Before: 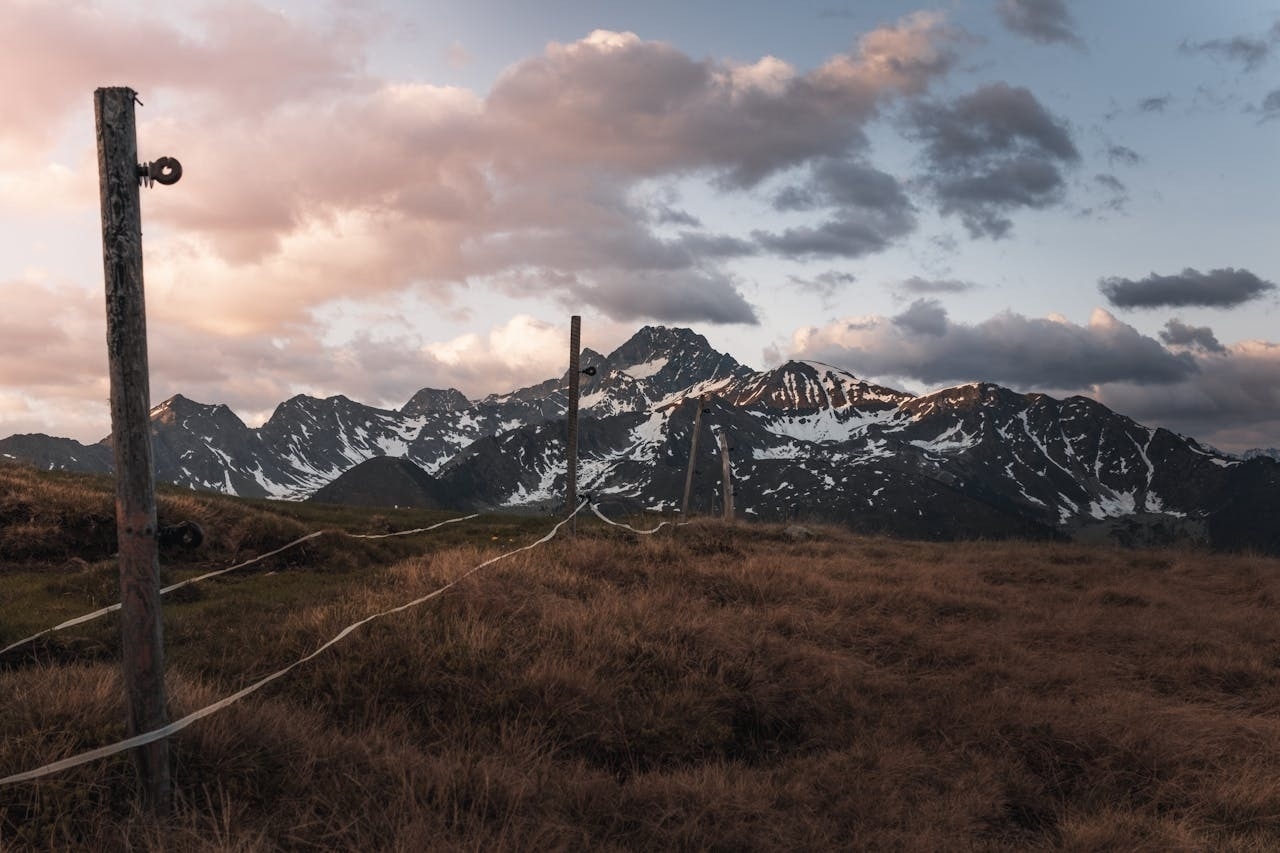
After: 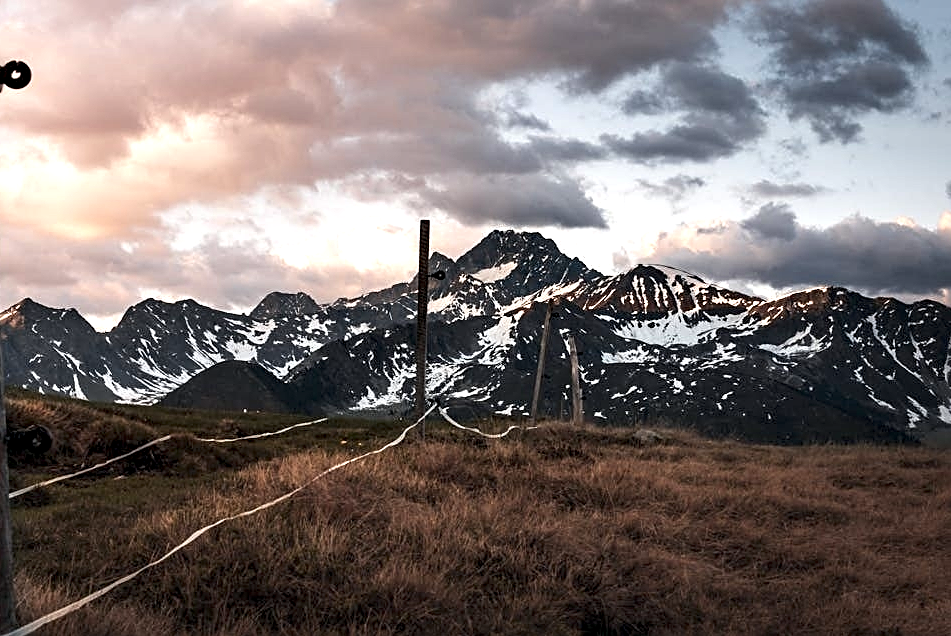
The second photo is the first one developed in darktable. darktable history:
exposure: black level correction 0, exposure 0.2 EV, compensate exposure bias true, compensate highlight preservation false
sharpen: on, module defaults
crop and rotate: left 11.87%, top 11.446%, right 13.826%, bottom 13.9%
contrast equalizer: y [[0.6 ×6], [0.55 ×6], [0 ×6], [0 ×6], [0 ×6]]
